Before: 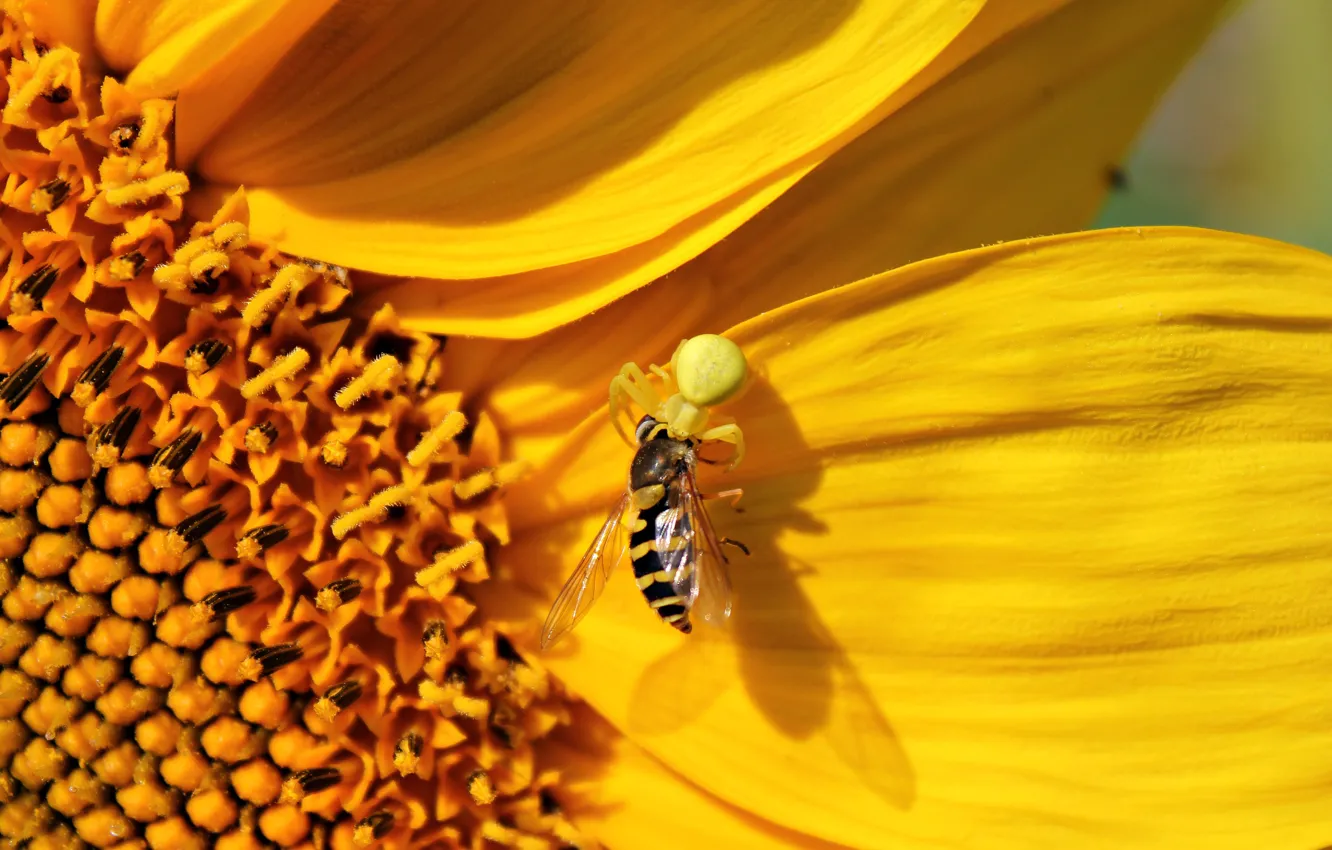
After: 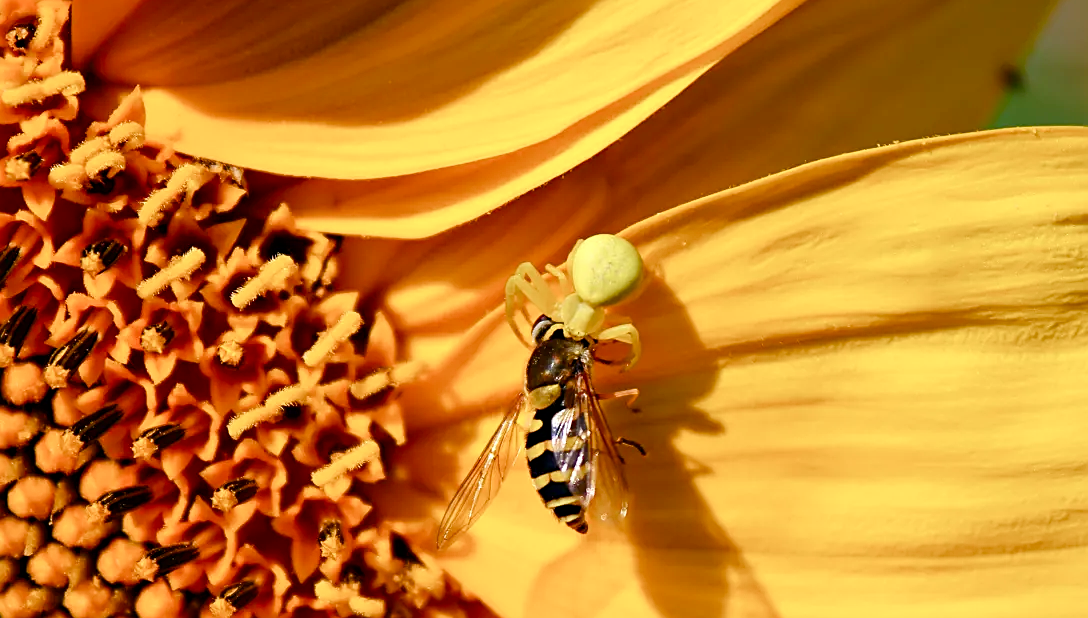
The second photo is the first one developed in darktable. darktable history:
crop: left 7.81%, top 11.765%, right 10.461%, bottom 15.463%
sharpen: on, module defaults
color balance rgb: perceptual saturation grading › global saturation 20%, perceptual saturation grading › highlights -50.096%, perceptual saturation grading › shadows 30.231%, global vibrance 20%
contrast brightness saturation: contrast 0.154, brightness -0.015, saturation 0.095
